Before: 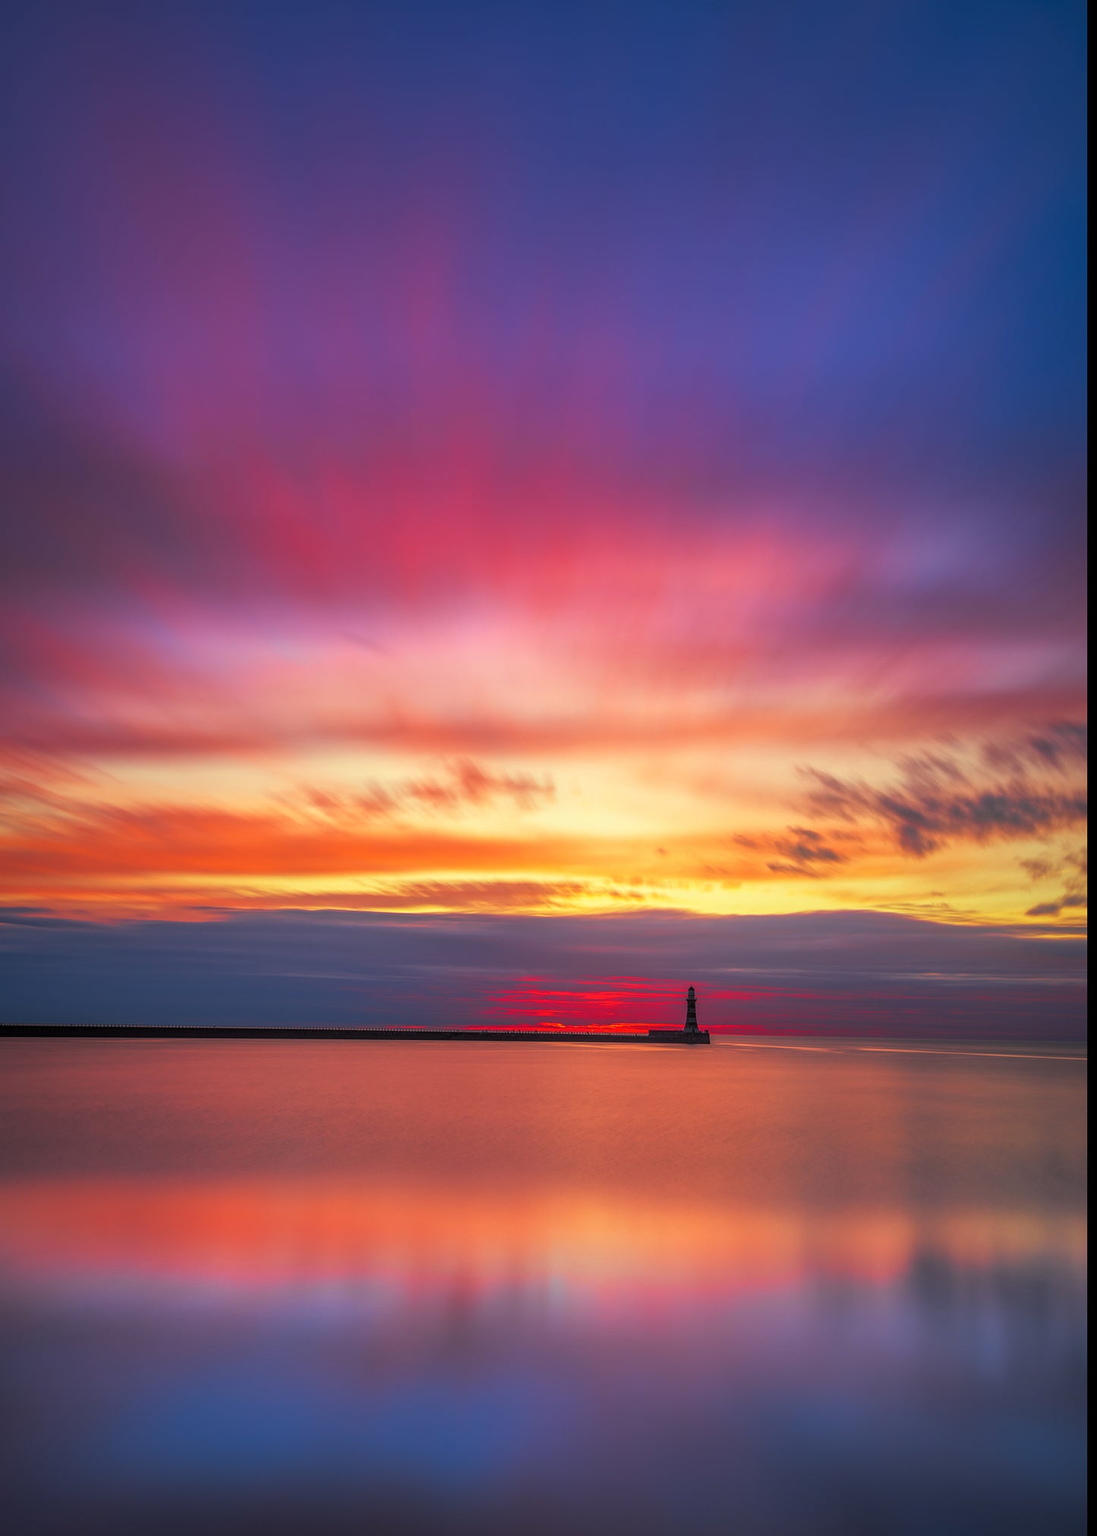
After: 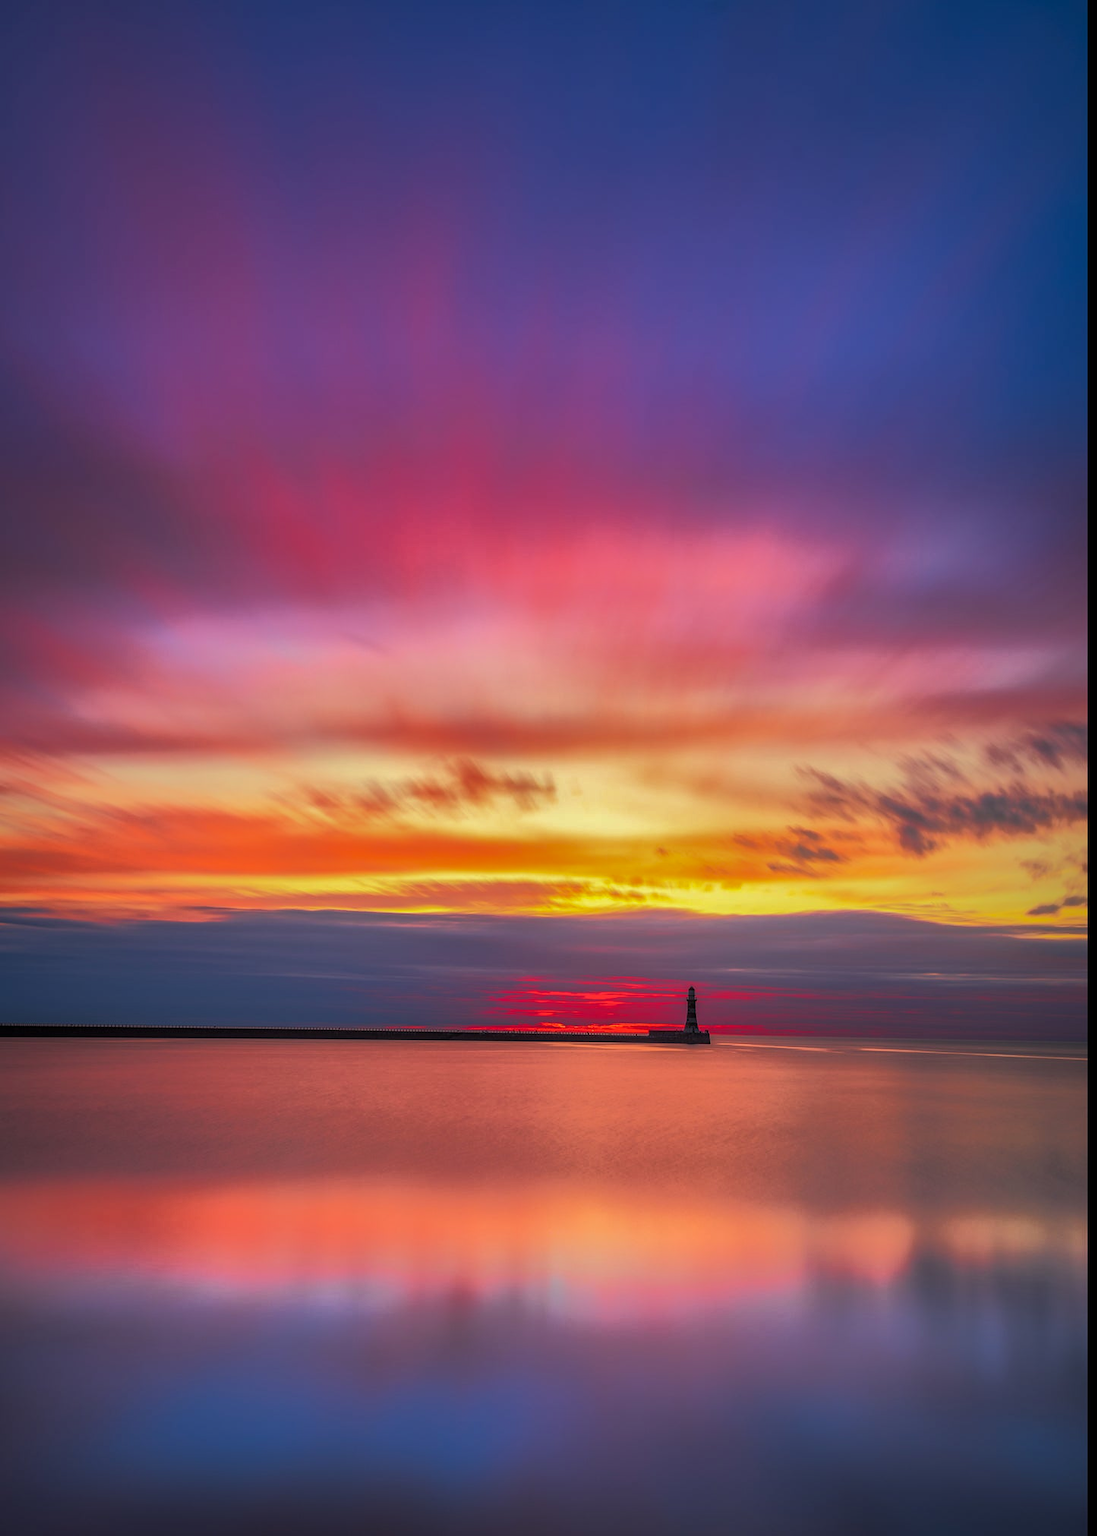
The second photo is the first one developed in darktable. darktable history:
shadows and highlights: shadows -19.92, highlights -73.29
tone curve: curves: ch0 [(0, 0) (0.003, 0.003) (0.011, 0.011) (0.025, 0.024) (0.044, 0.043) (0.069, 0.068) (0.1, 0.097) (0.136, 0.133) (0.177, 0.173) (0.224, 0.219) (0.277, 0.271) (0.335, 0.327) (0.399, 0.39) (0.468, 0.457) (0.543, 0.582) (0.623, 0.655) (0.709, 0.734) (0.801, 0.817) (0.898, 0.906) (1, 1)], color space Lab, independent channels, preserve colors none
